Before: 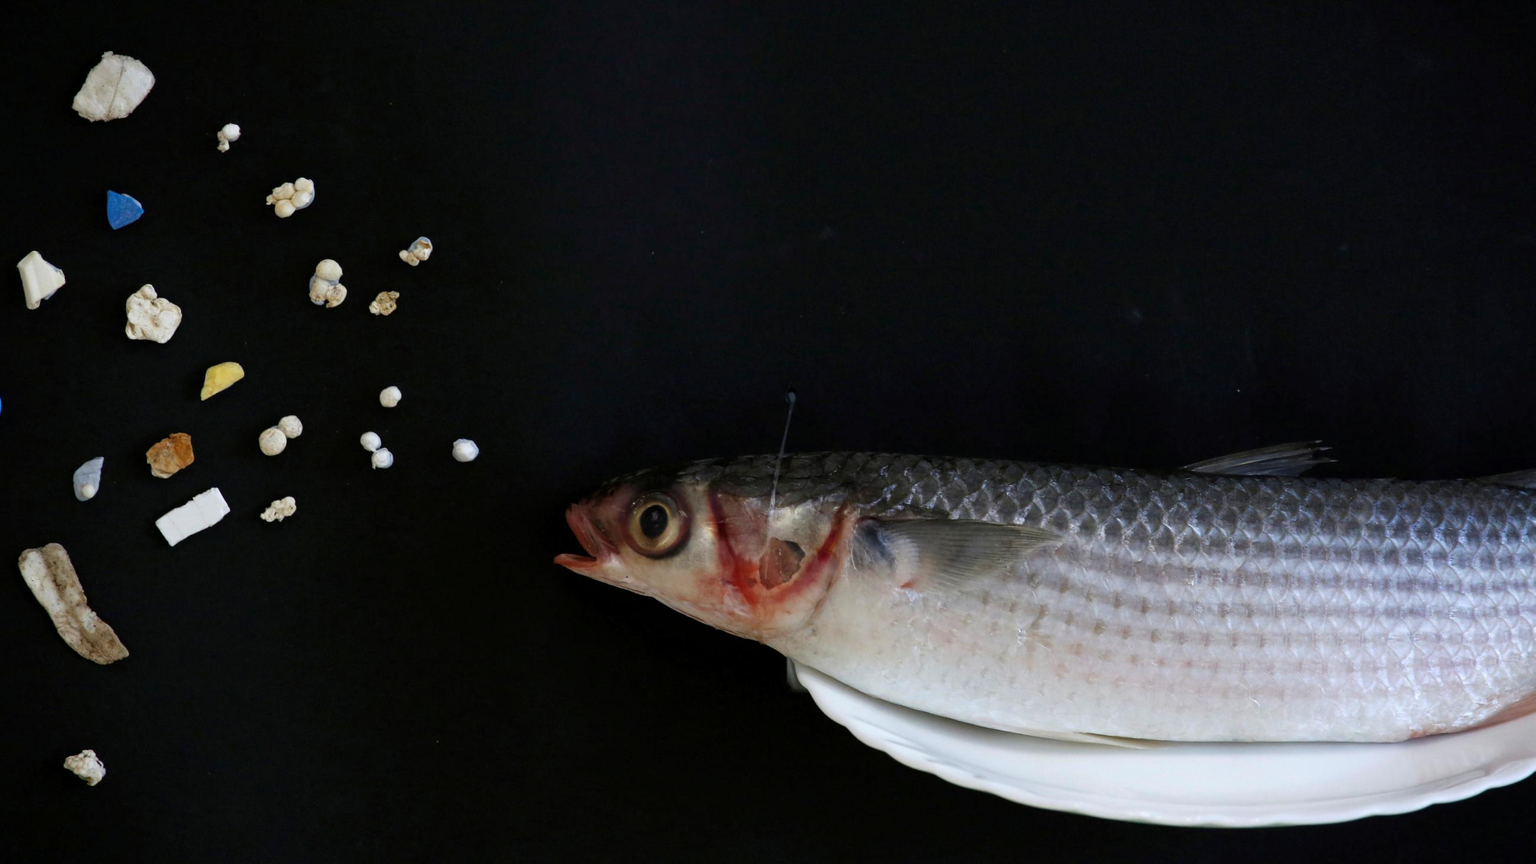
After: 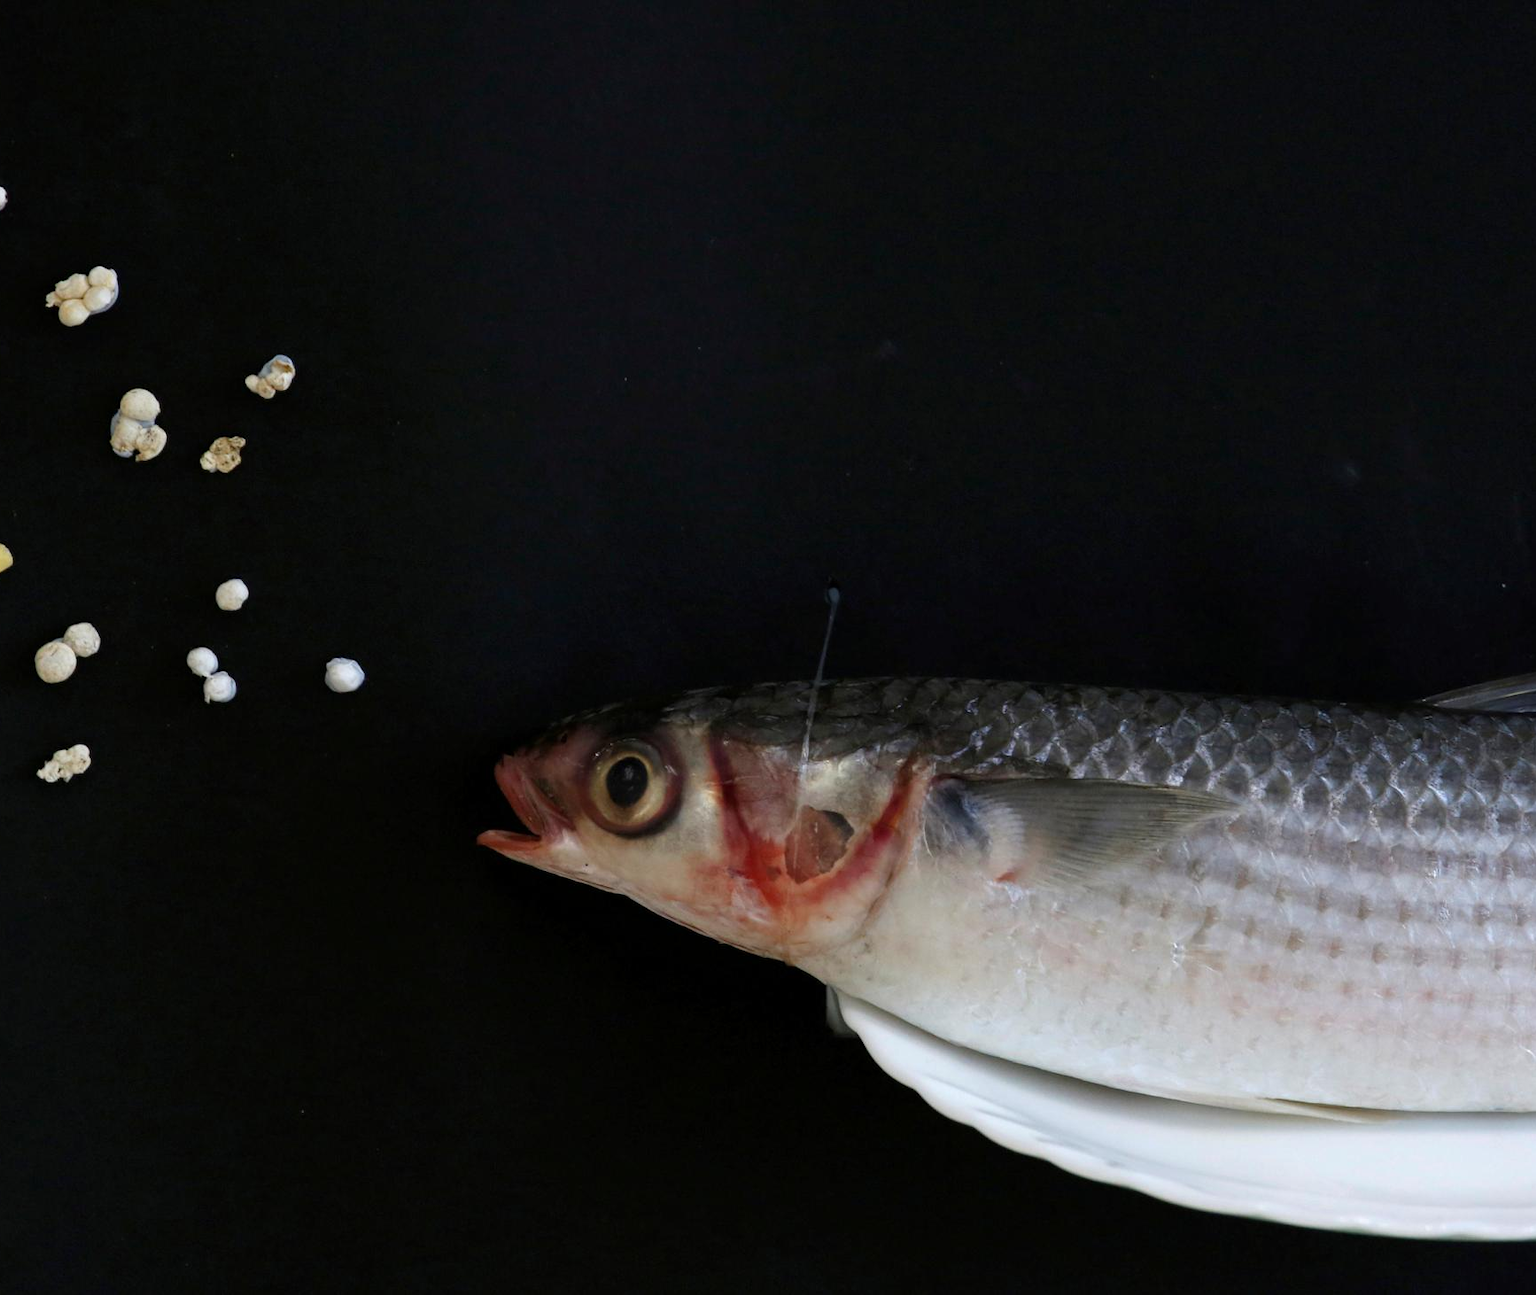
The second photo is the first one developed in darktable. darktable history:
tone equalizer: mask exposure compensation -0.491 EV
crop: left 15.378%, right 17.905%
